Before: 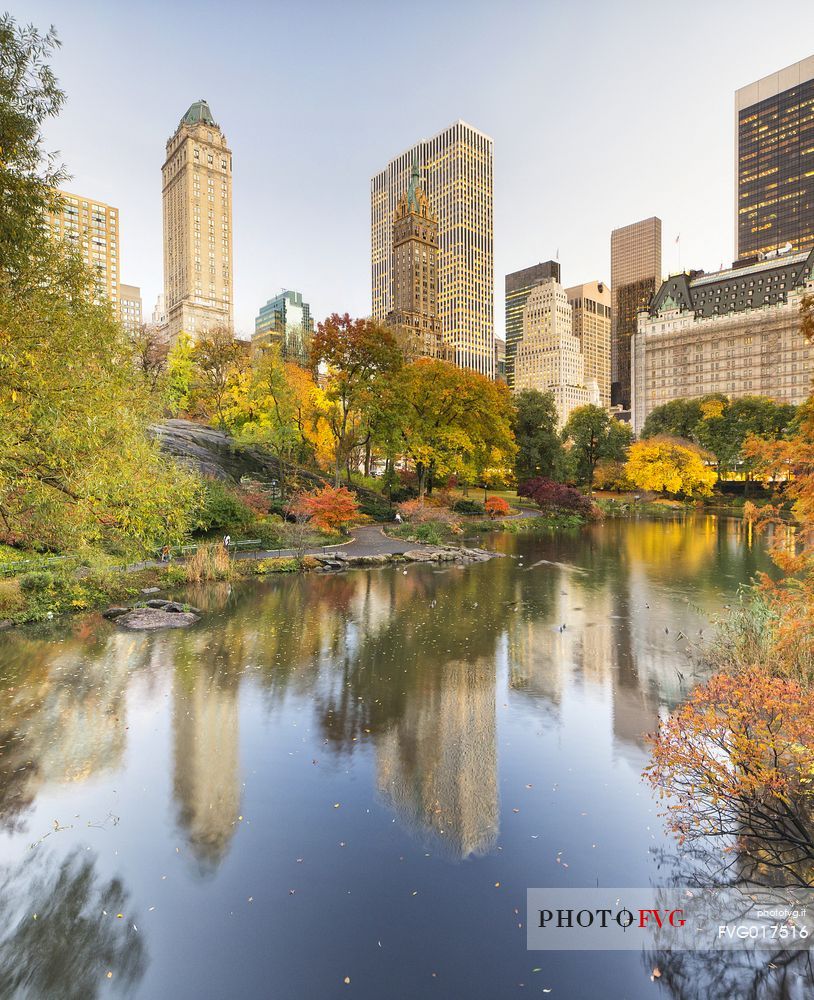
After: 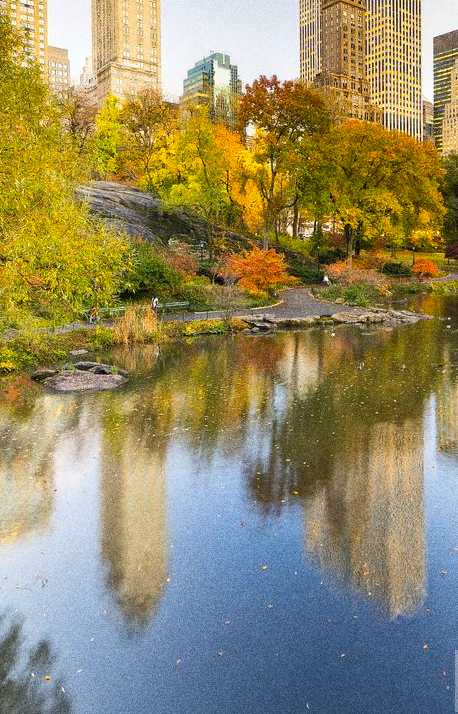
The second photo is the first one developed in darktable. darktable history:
grain: strength 49.07%
crop: left 8.966%, top 23.852%, right 34.699%, bottom 4.703%
color contrast: green-magenta contrast 0.85, blue-yellow contrast 1.25, unbound 0
